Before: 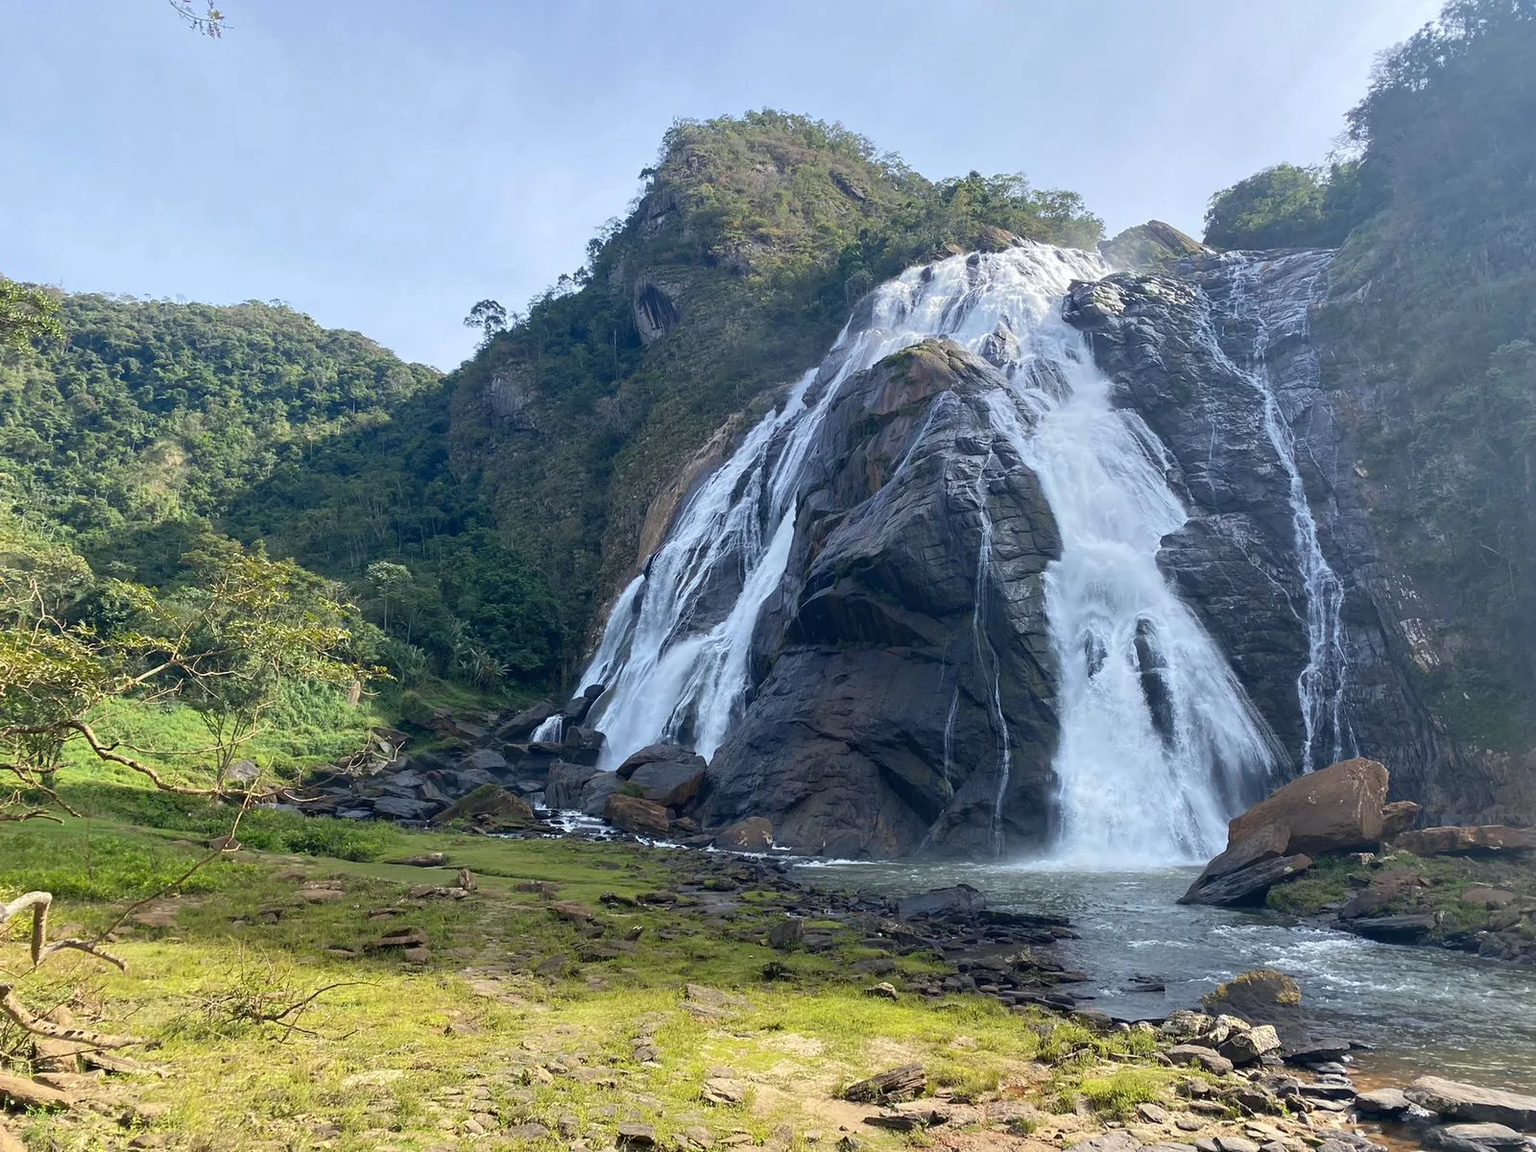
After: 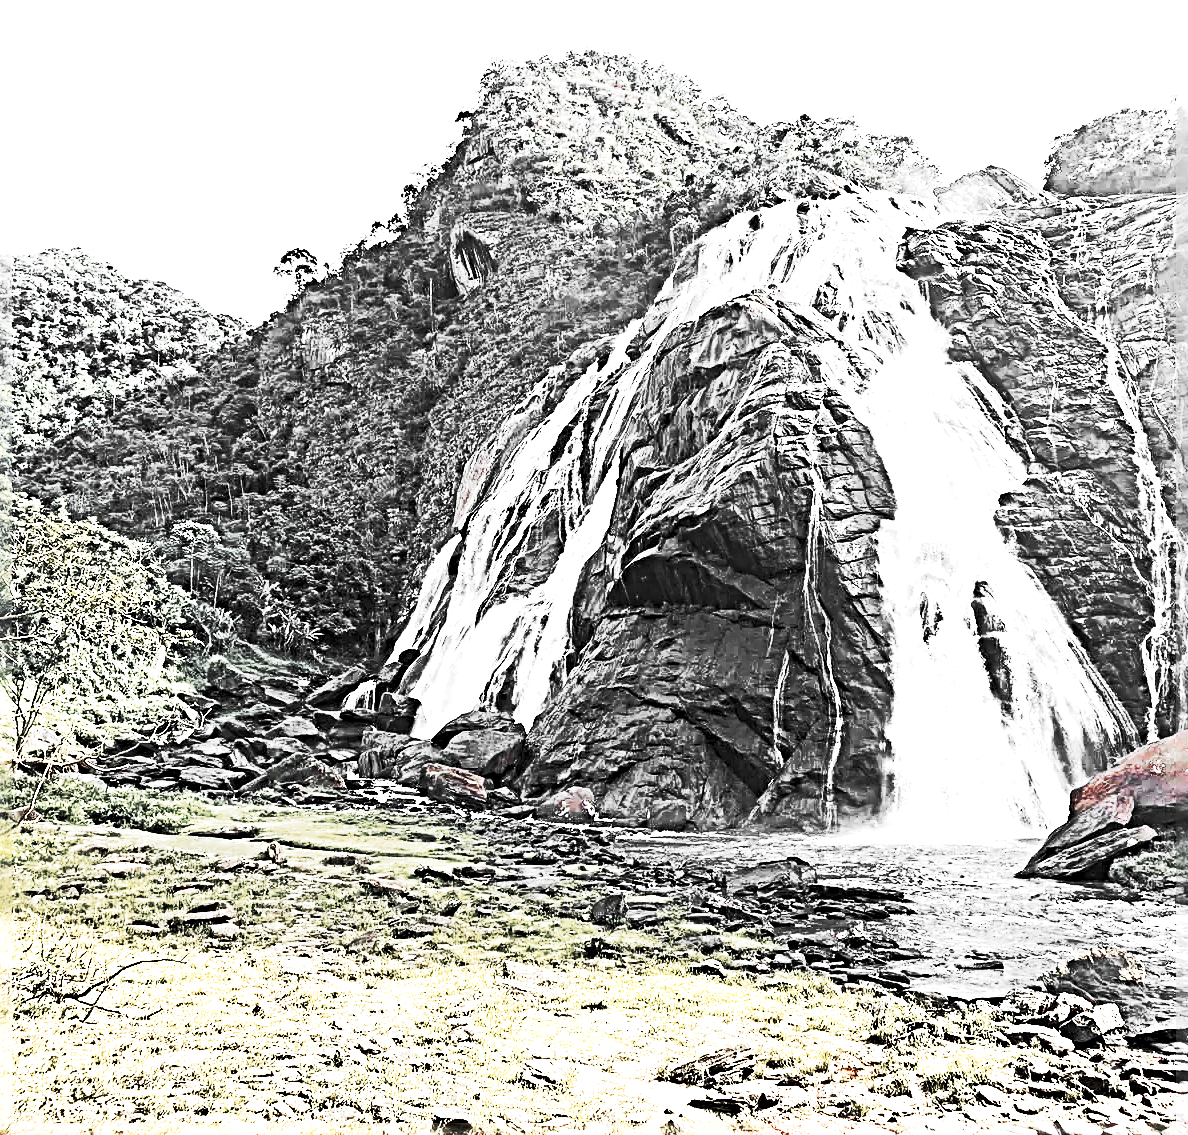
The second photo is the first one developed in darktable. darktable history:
tone curve: curves: ch0 [(0, 0) (0.427, 0.375) (0.616, 0.801) (1, 1)], preserve colors none
exposure: exposure 1.491 EV, compensate highlight preservation false
color zones: curves: ch1 [(0, 0.831) (0.08, 0.771) (0.157, 0.268) (0.241, 0.207) (0.562, -0.005) (0.714, -0.013) (0.876, 0.01) (1, 0.831)]
crop and rotate: left 13.213%, top 5.347%, right 12.527%
sharpen: radius 6.26, amount 1.787, threshold 0.098
